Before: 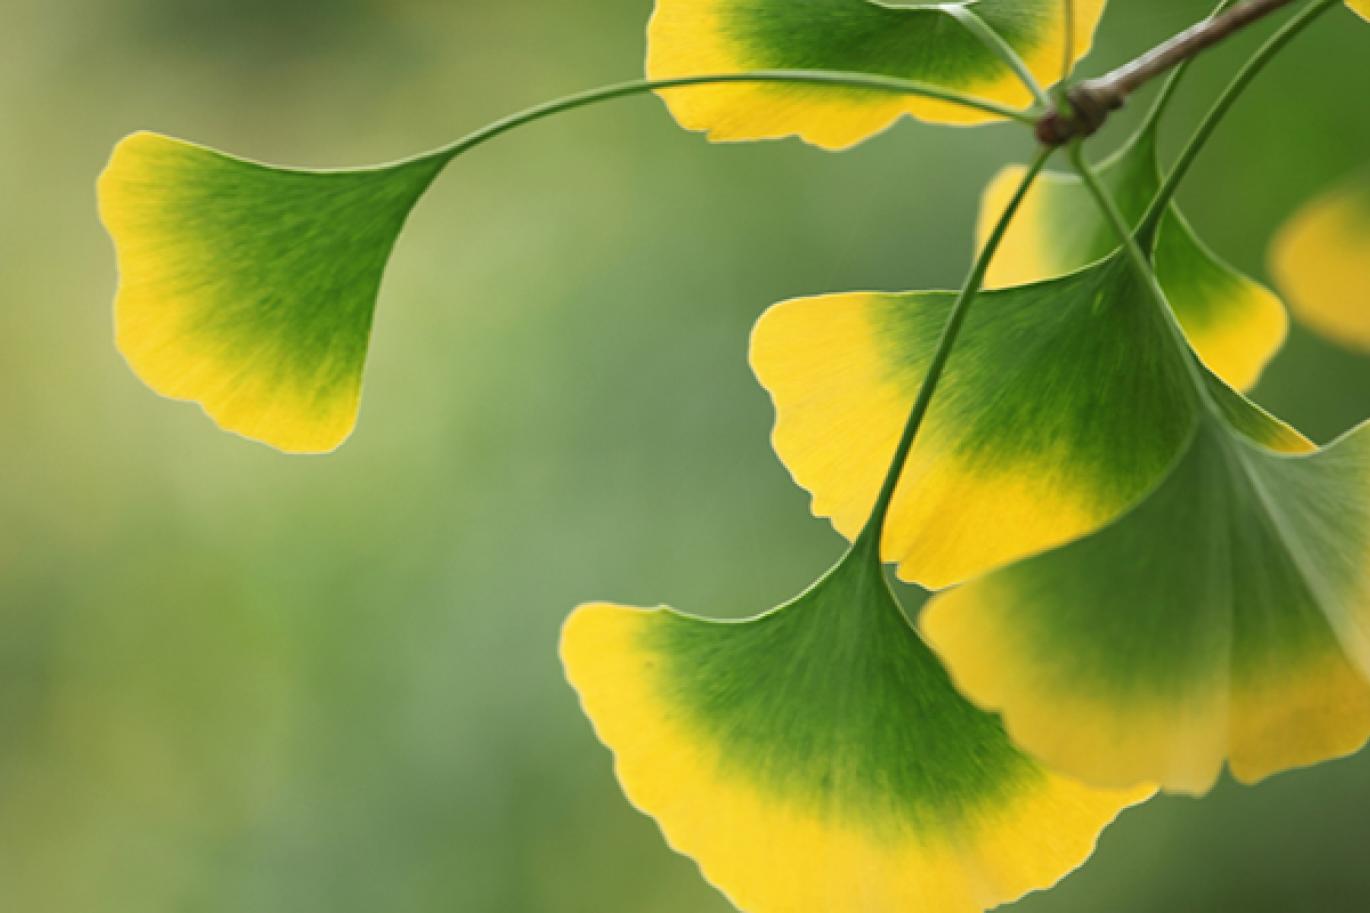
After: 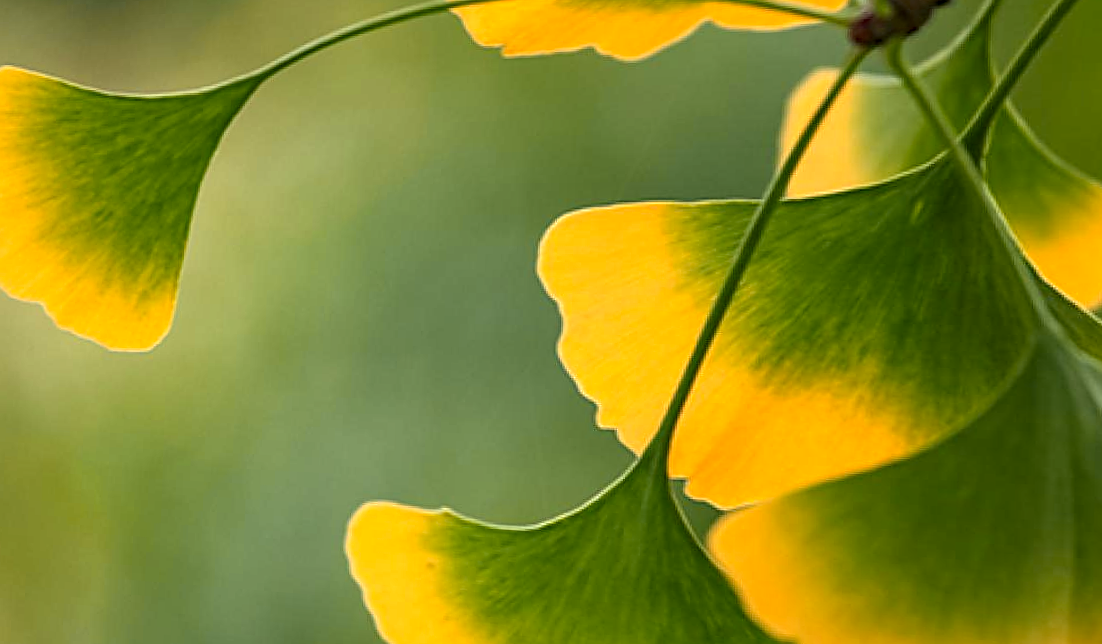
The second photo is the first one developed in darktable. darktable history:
exposure: exposure -0.116 EV, compensate exposure bias true, compensate highlight preservation false
rotate and perspective: rotation 1.69°, lens shift (vertical) -0.023, lens shift (horizontal) -0.291, crop left 0.025, crop right 0.988, crop top 0.092, crop bottom 0.842
haze removal: compatibility mode true, adaptive false
local contrast: detail 130%
crop and rotate: left 7.196%, top 4.574%, right 10.605%, bottom 13.178%
sharpen: on, module defaults
split-toning: shadows › saturation 0.61, highlights › saturation 0.58, balance -28.74, compress 87.36%
color zones: curves: ch1 [(0.235, 0.558) (0.75, 0.5)]; ch2 [(0.25, 0.462) (0.749, 0.457)], mix 25.94%
